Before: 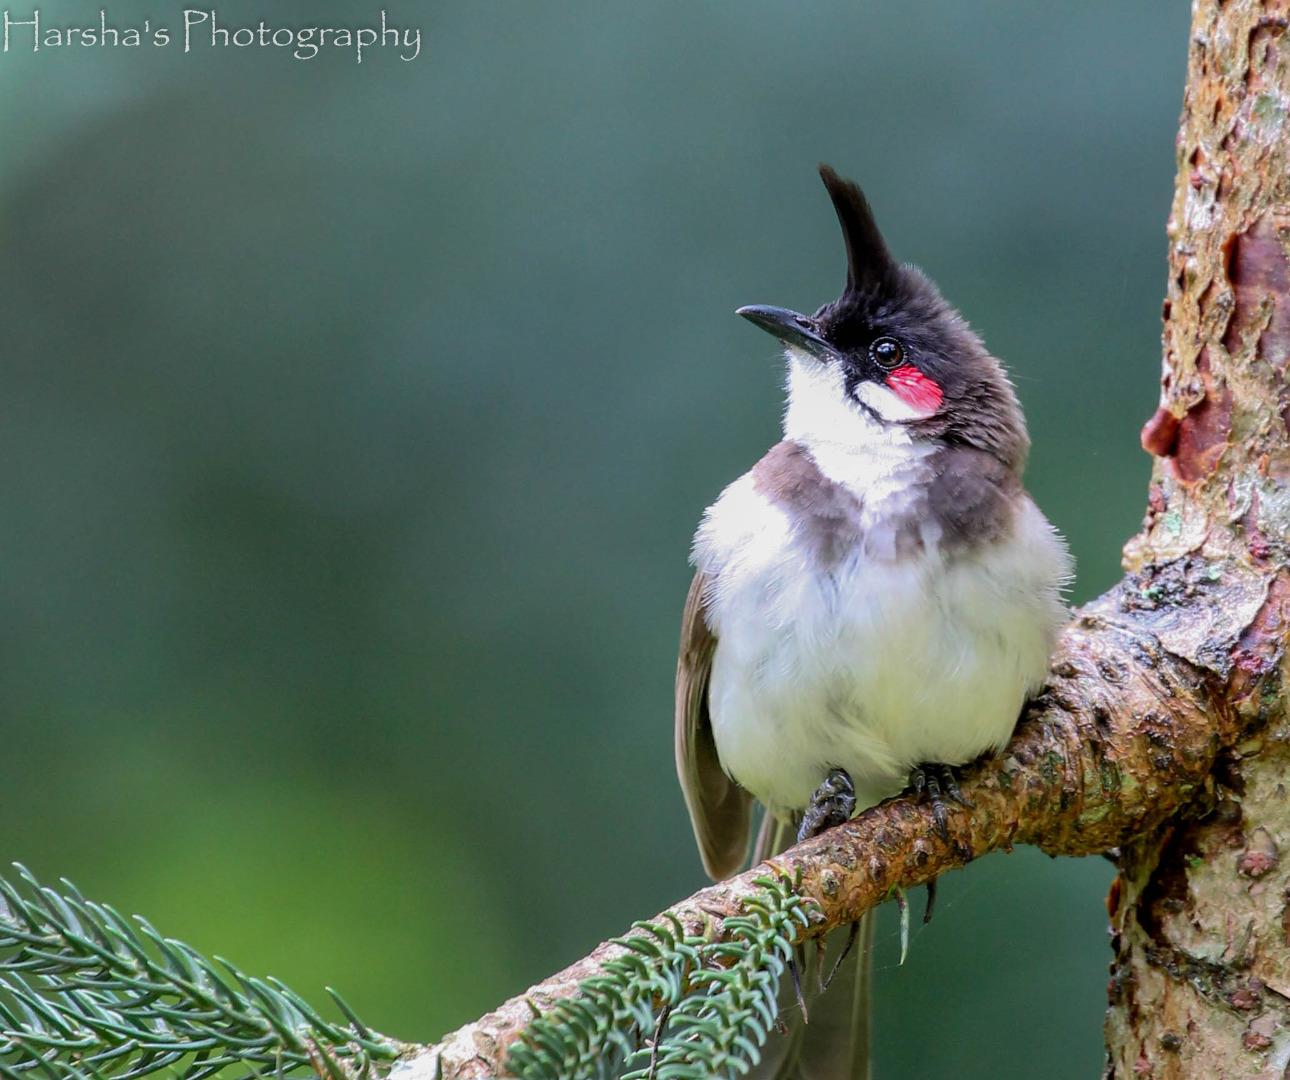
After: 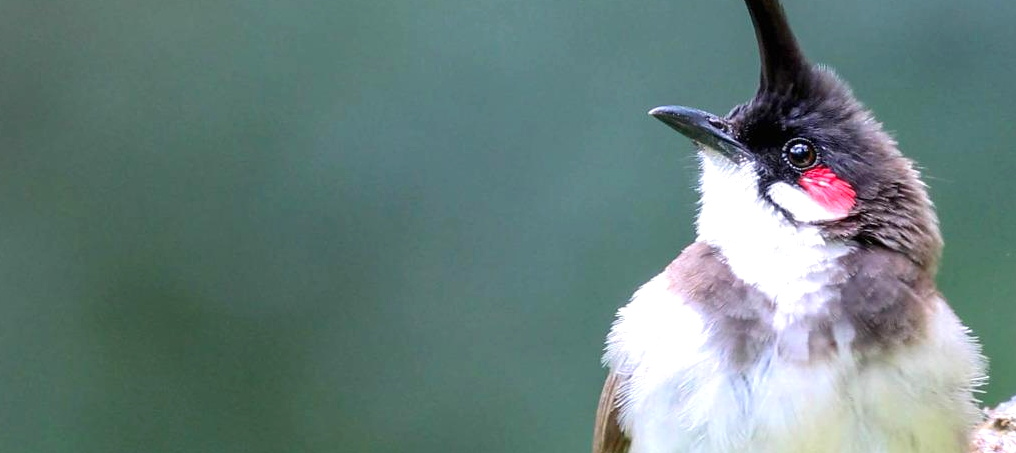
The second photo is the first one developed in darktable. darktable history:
exposure: black level correction 0, exposure 0.597 EV, compensate highlight preservation false
crop: left 6.818%, top 18.496%, right 14.388%, bottom 39.498%
